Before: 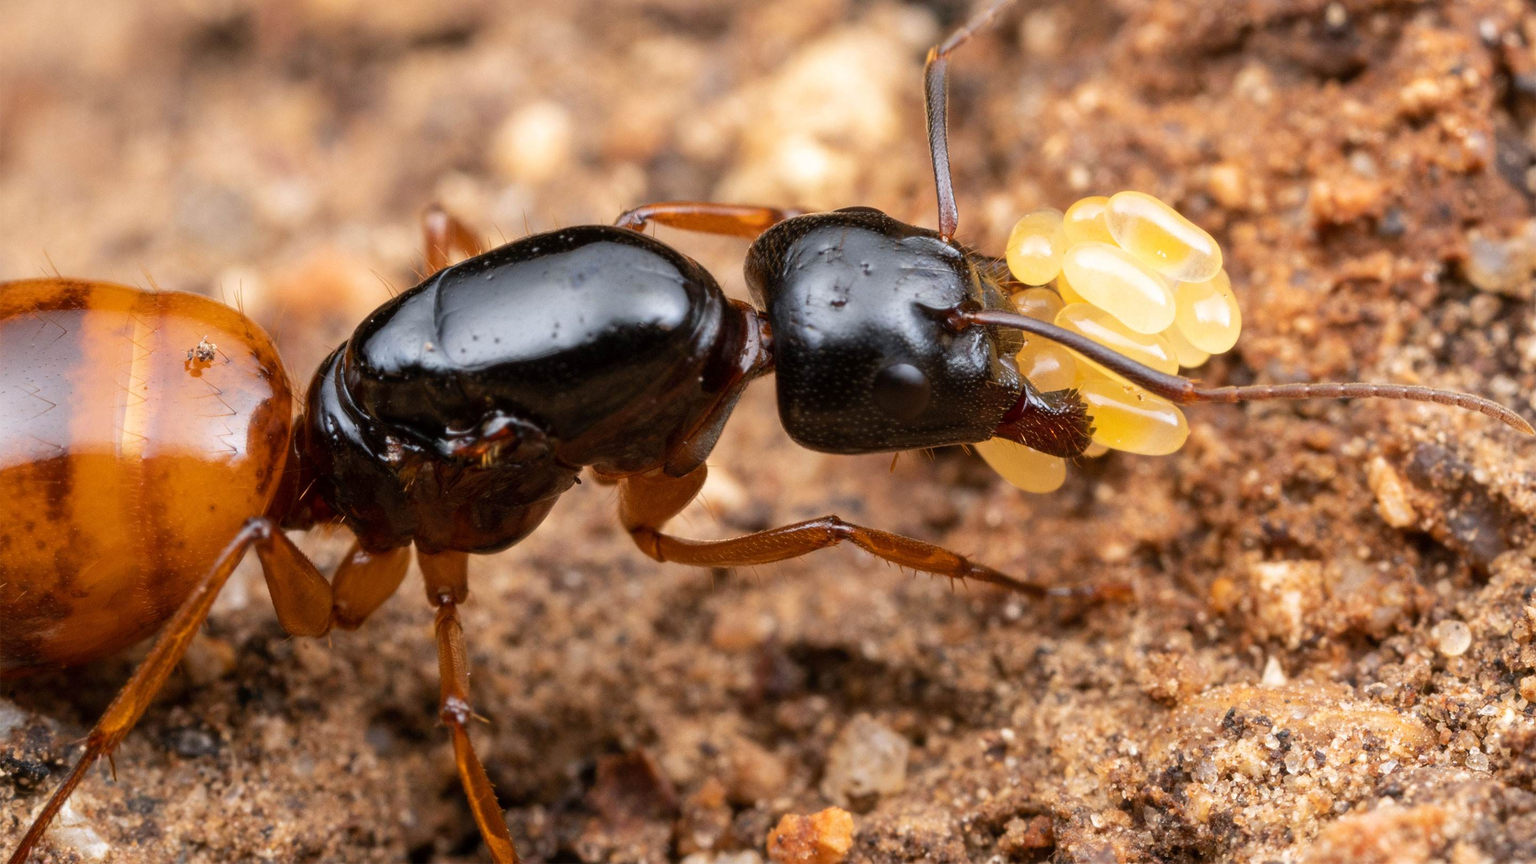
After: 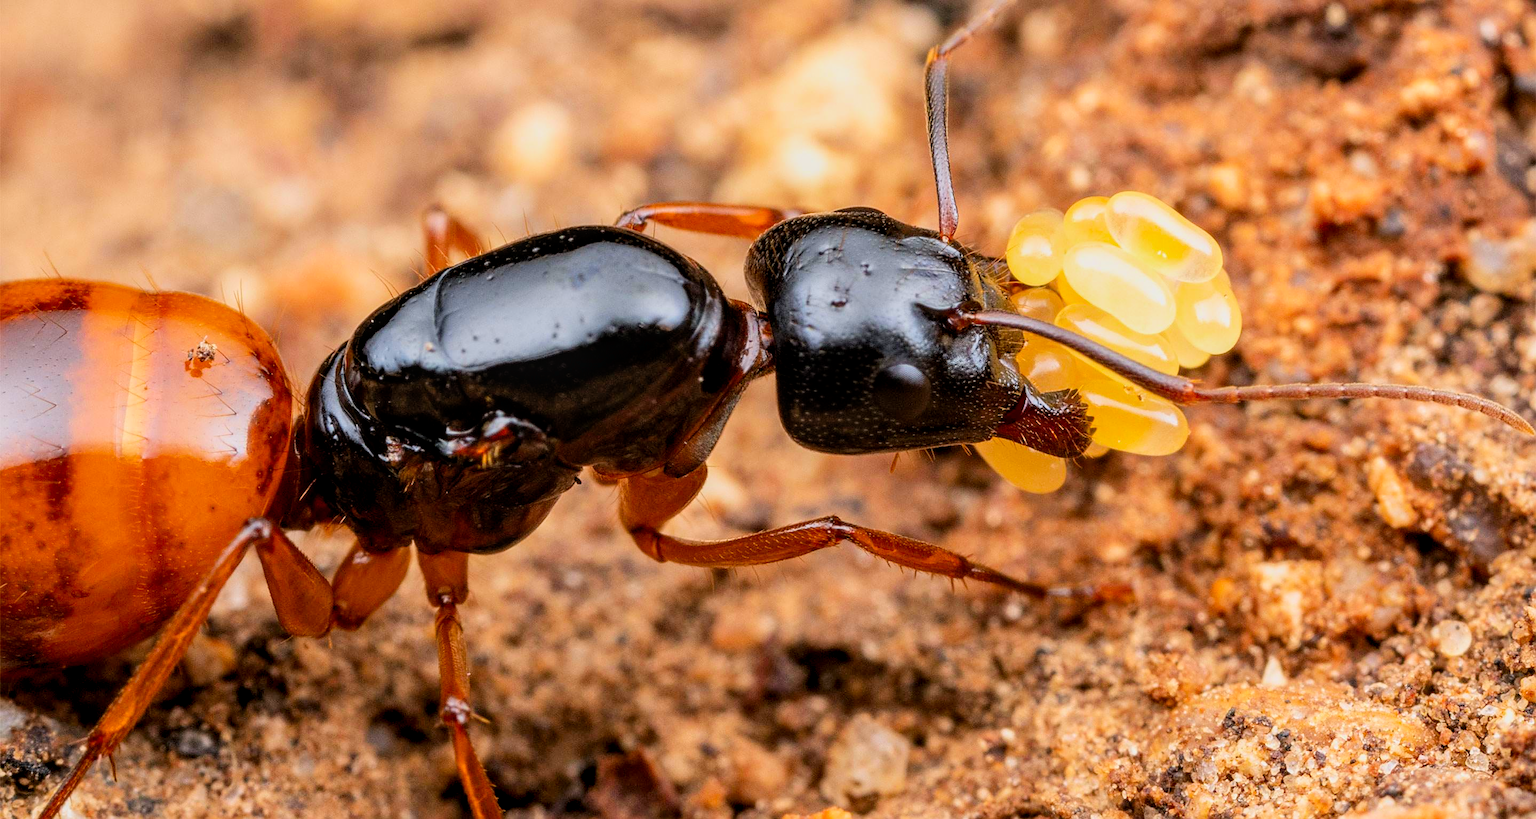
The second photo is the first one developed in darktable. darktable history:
exposure: black level correction 0.001, exposure 0.499 EV, compensate highlight preservation false
color correction: highlights b* -0.055, saturation 1.29
filmic rgb: black relative exposure -7.65 EV, white relative exposure 4.56 EV, threshold 2.99 EV, hardness 3.61, color science v6 (2022), enable highlight reconstruction true
sharpen: on, module defaults
crop and rotate: top 0.01%, bottom 5.07%
local contrast: on, module defaults
